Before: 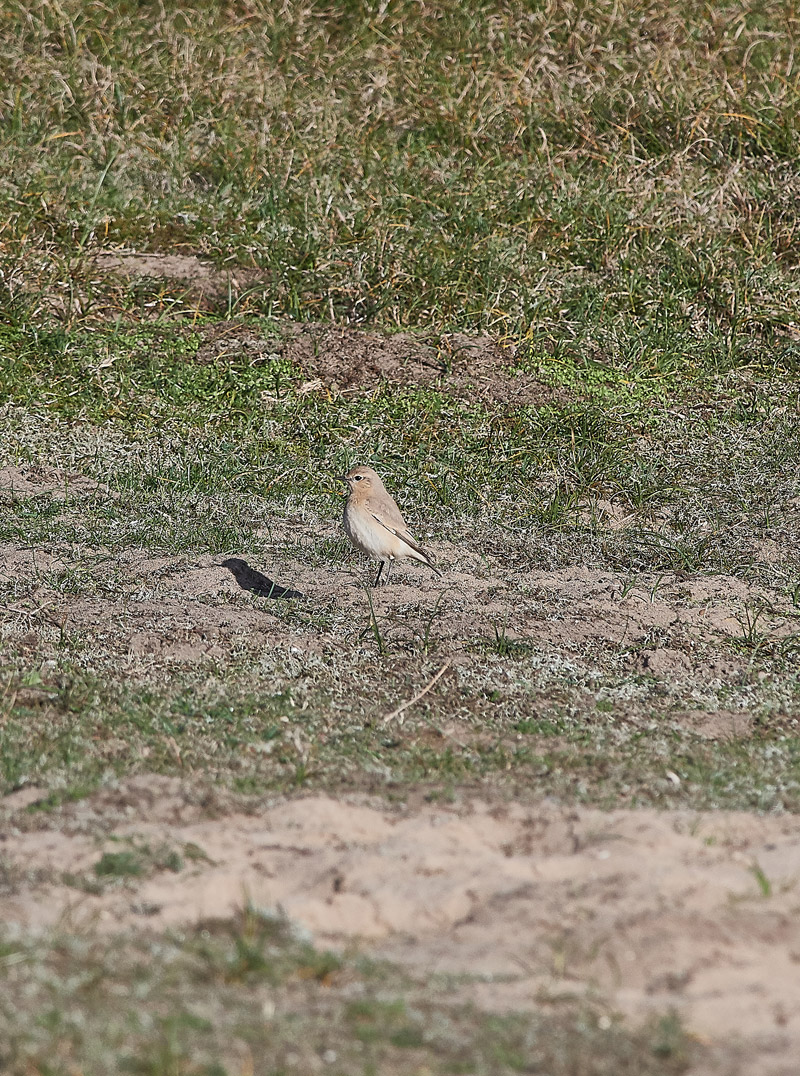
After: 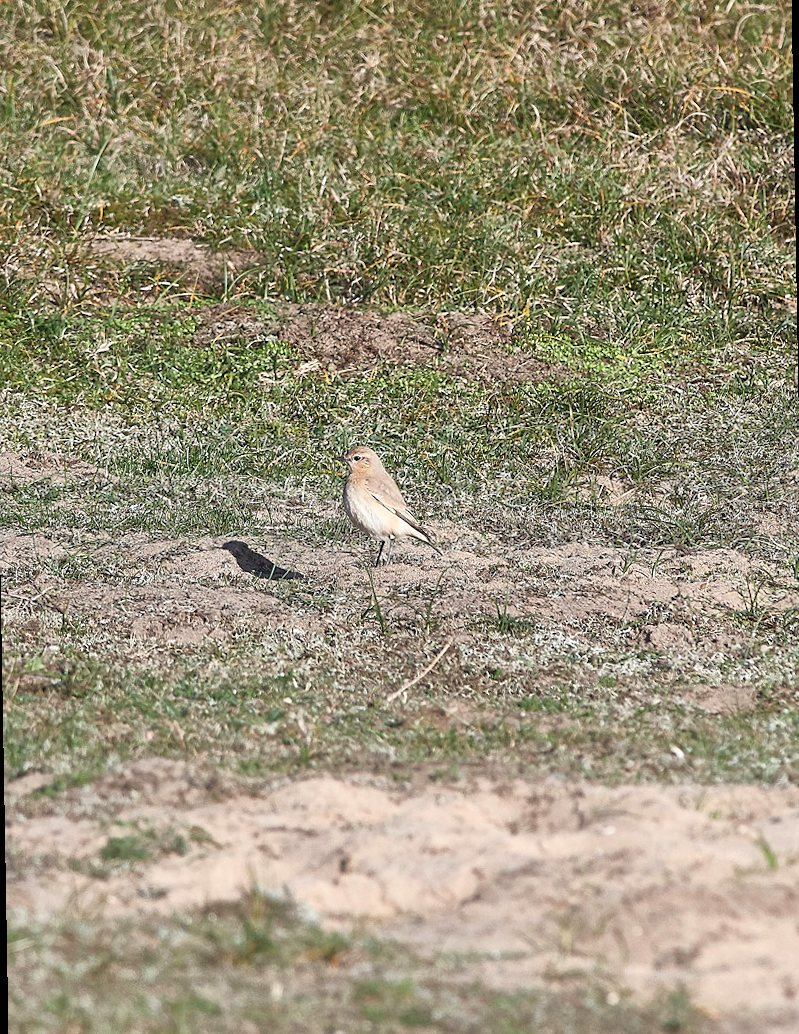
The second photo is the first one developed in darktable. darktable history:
rotate and perspective: rotation -1°, crop left 0.011, crop right 0.989, crop top 0.025, crop bottom 0.975
exposure: black level correction 0, exposure 0.5 EV, compensate highlight preservation false
